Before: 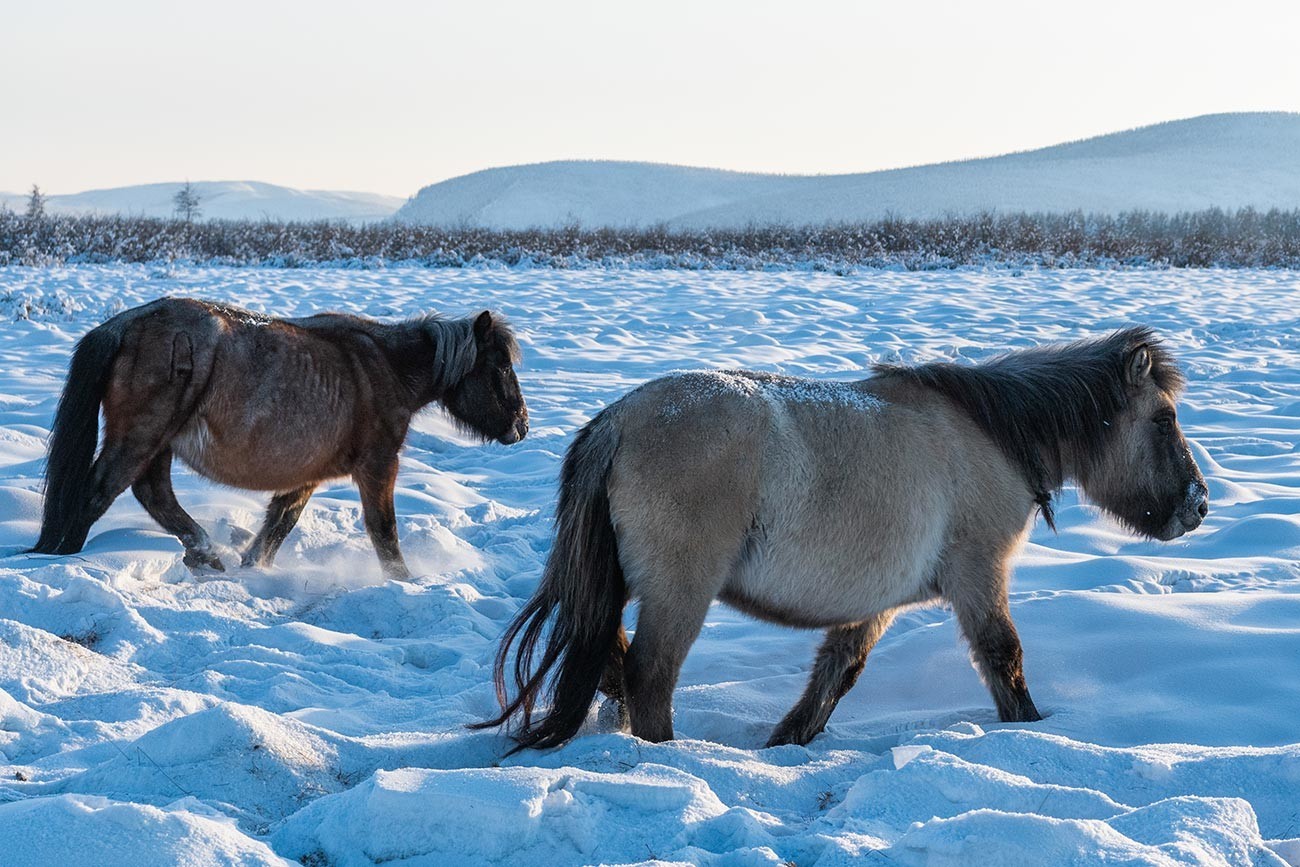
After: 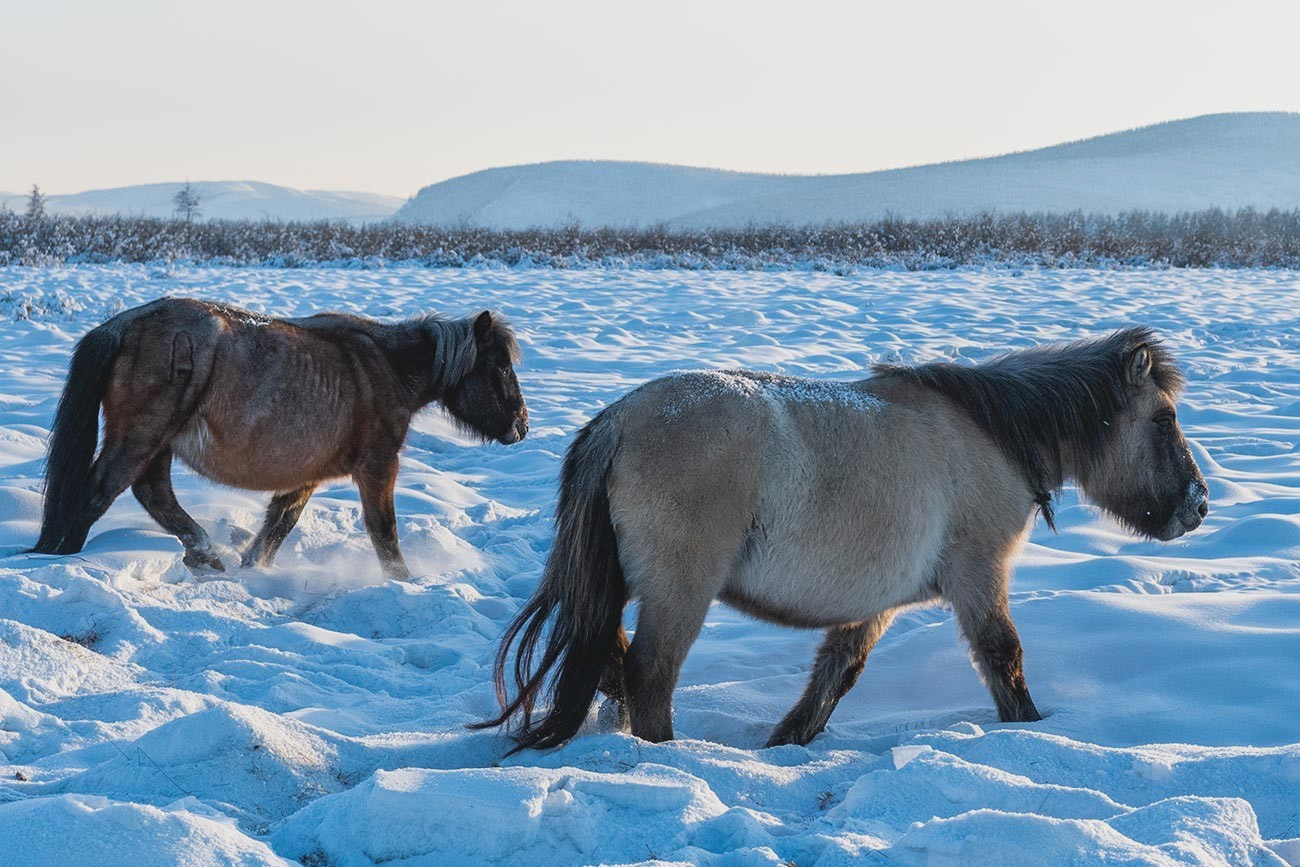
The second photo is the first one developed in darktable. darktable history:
white balance: emerald 1
contrast brightness saturation: contrast -0.11
